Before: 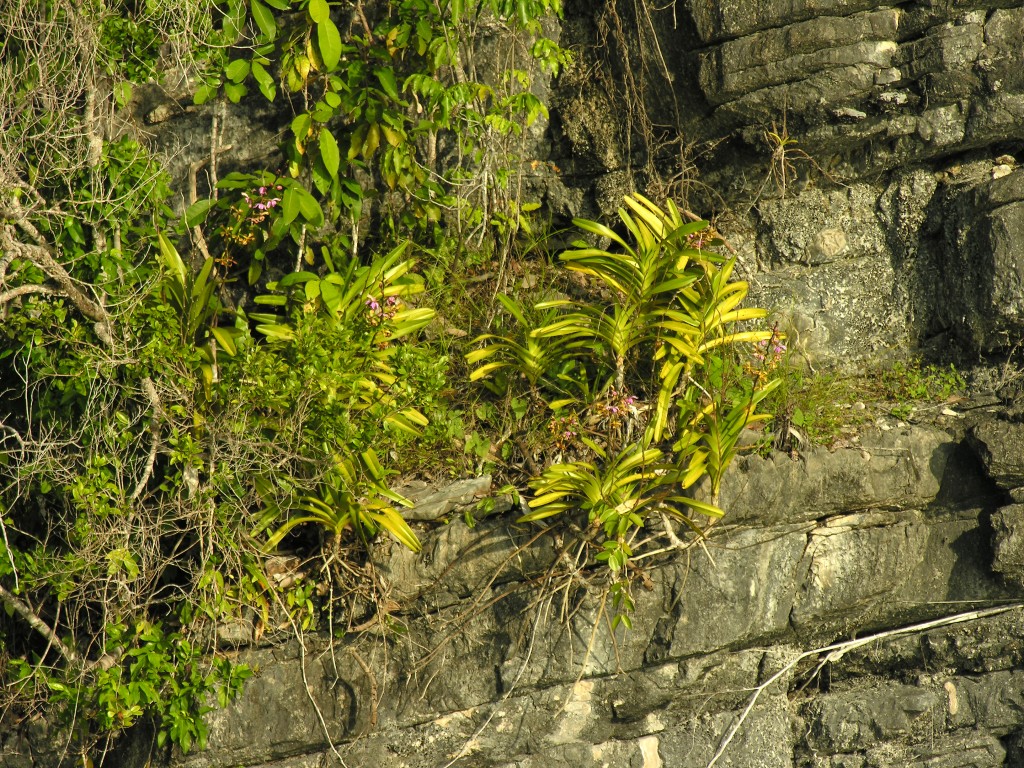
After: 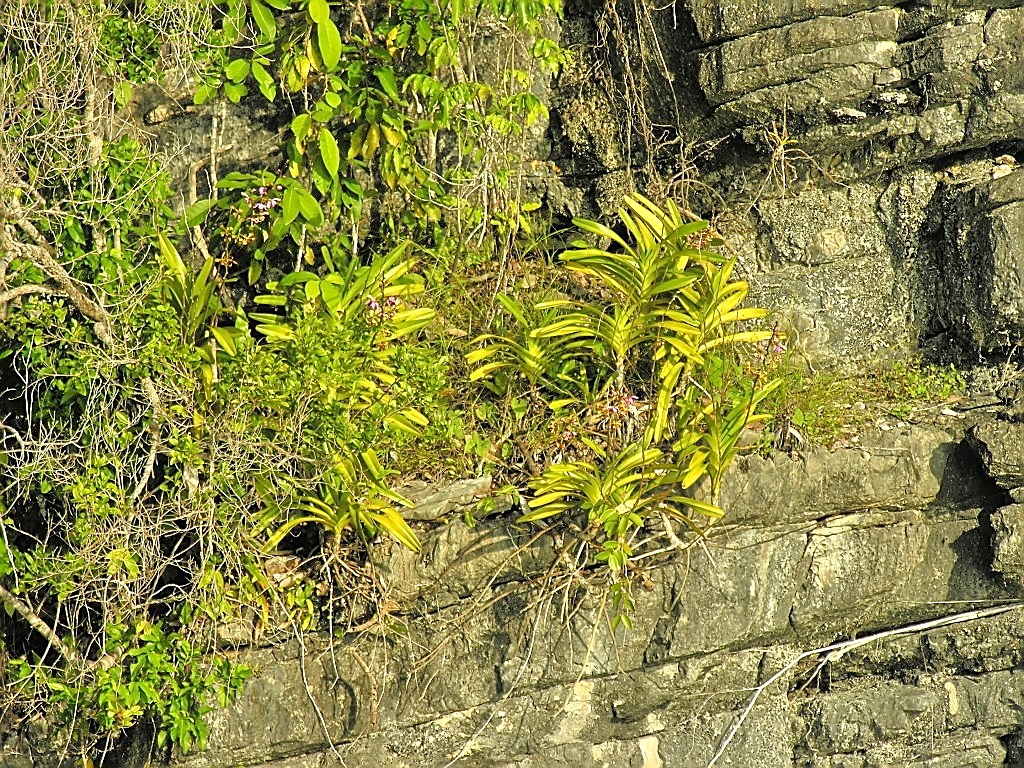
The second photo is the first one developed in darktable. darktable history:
tone equalizer: -7 EV 0.15 EV, -6 EV 0.6 EV, -5 EV 1.15 EV, -4 EV 1.33 EV, -3 EV 1.15 EV, -2 EV 0.6 EV, -1 EV 0.15 EV, mask exposure compensation -0.5 EV
sharpen: radius 1.4, amount 1.25, threshold 0.7
contrast equalizer: y [[0.5, 0.5, 0.478, 0.5, 0.5, 0.5], [0.5 ×6], [0.5 ×6], [0 ×6], [0 ×6]]
